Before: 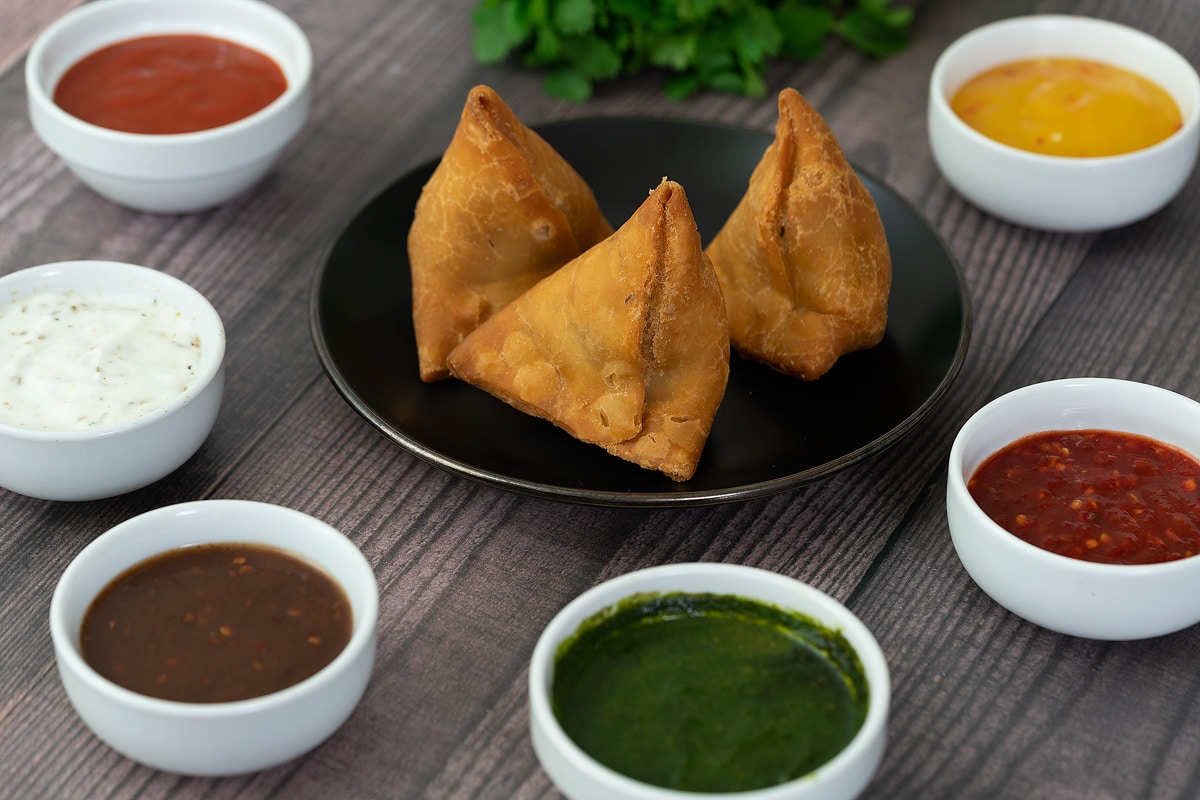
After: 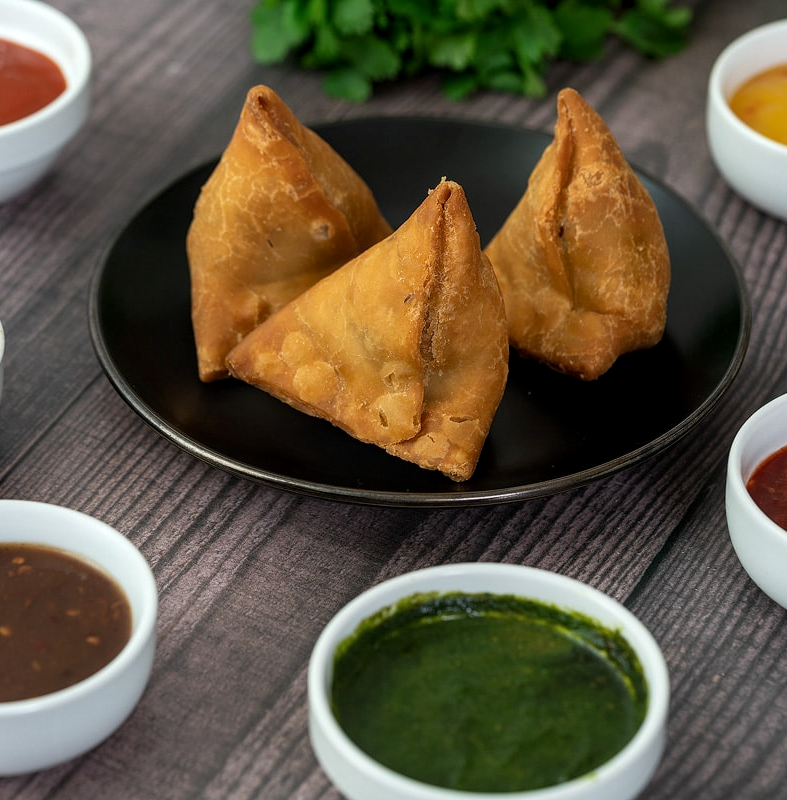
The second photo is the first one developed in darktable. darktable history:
local contrast: on, module defaults
crop and rotate: left 18.436%, right 15.951%
shadows and highlights: shadows -9.93, white point adjustment 1.64, highlights 11.9
levels: mode automatic, levels [0, 0.492, 0.984]
